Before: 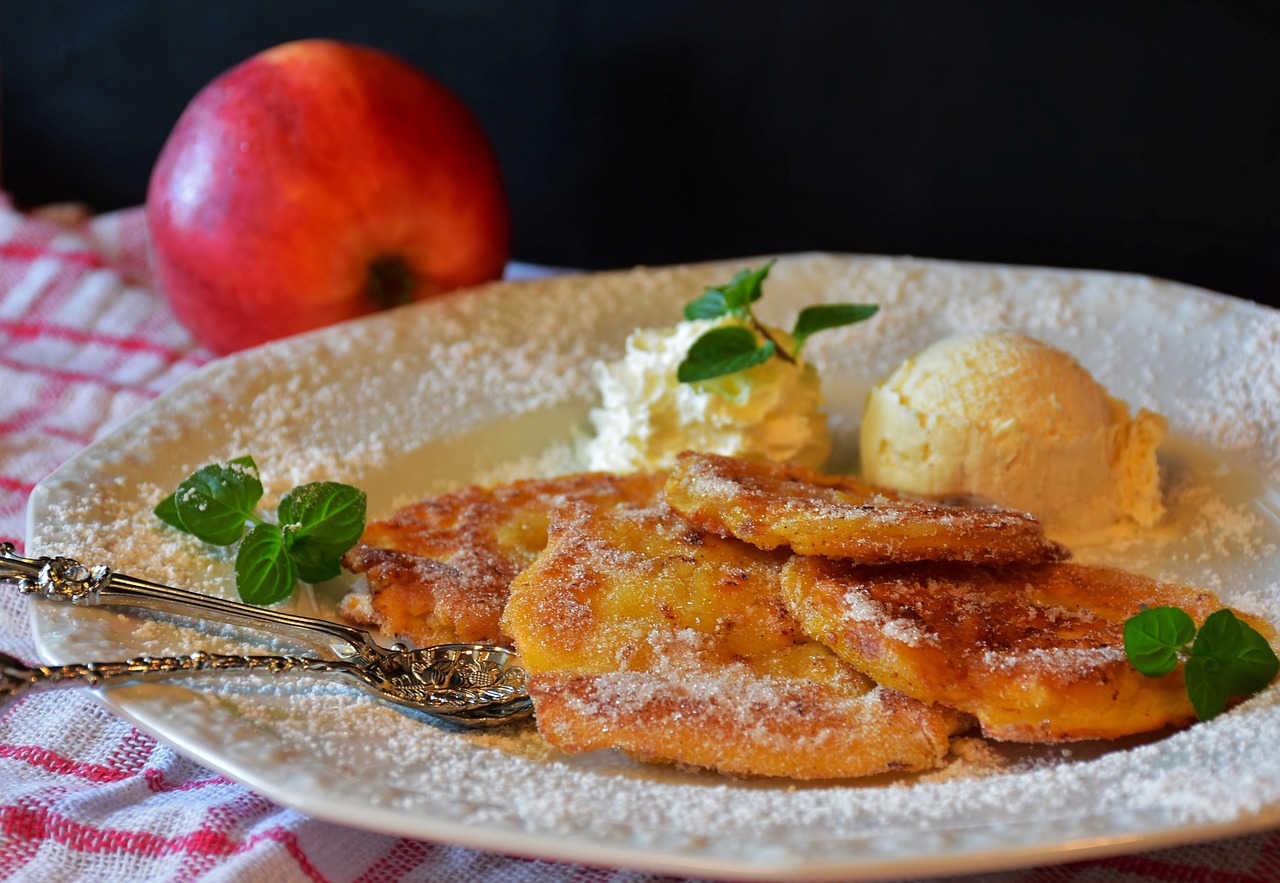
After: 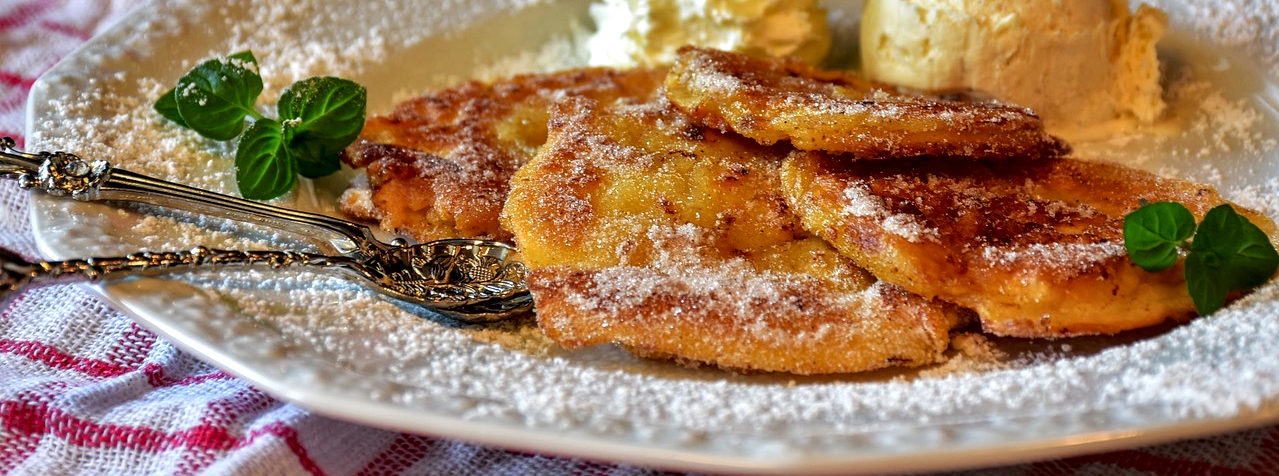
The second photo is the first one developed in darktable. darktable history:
local contrast: detail 160%
crop and rotate: top 46.035%, right 0.054%
